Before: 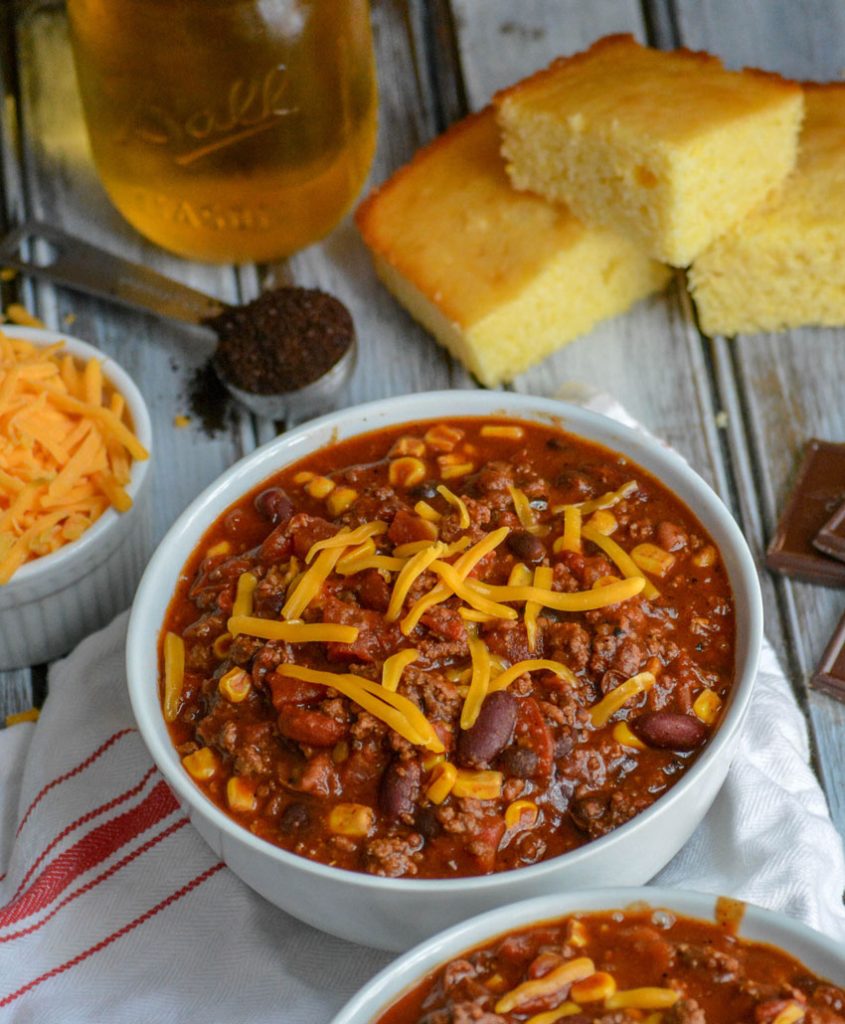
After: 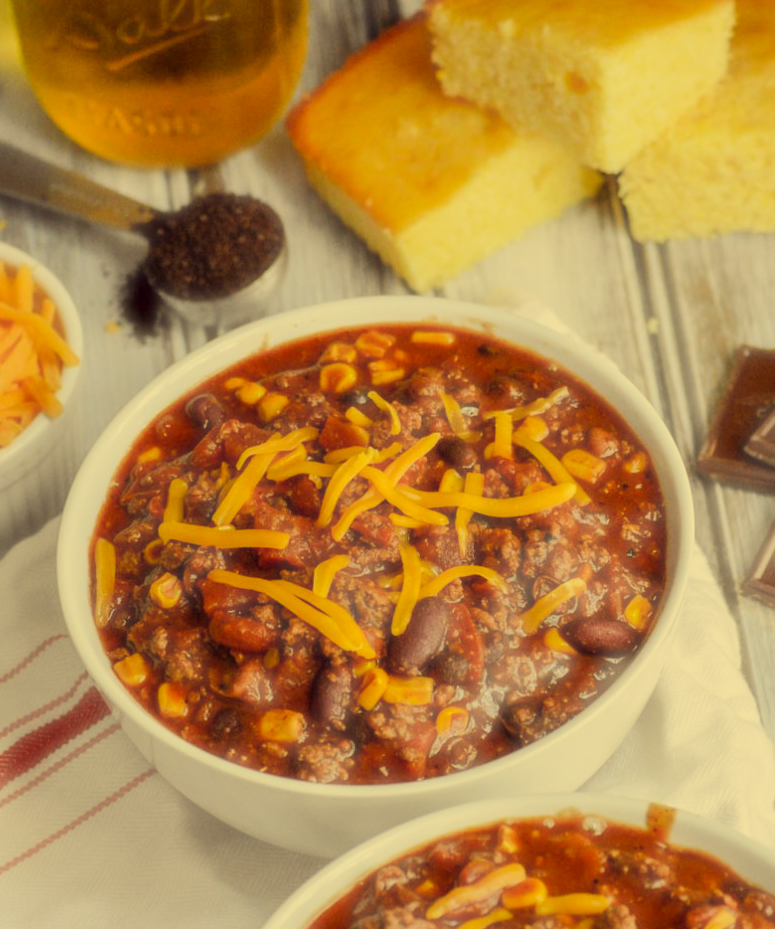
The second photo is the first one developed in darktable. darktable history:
filmic rgb: black relative exposure -7.65 EV, white relative exposure 4.56 EV, hardness 3.61
crop and rotate: left 8.262%, top 9.226%
haze removal: strength -0.9, distance 0.225, compatibility mode true, adaptive false
exposure: exposure 0.559 EV, compensate highlight preservation false
color correction: highlights a* -0.482, highlights b* 40, shadows a* 9.8, shadows b* -0.161
